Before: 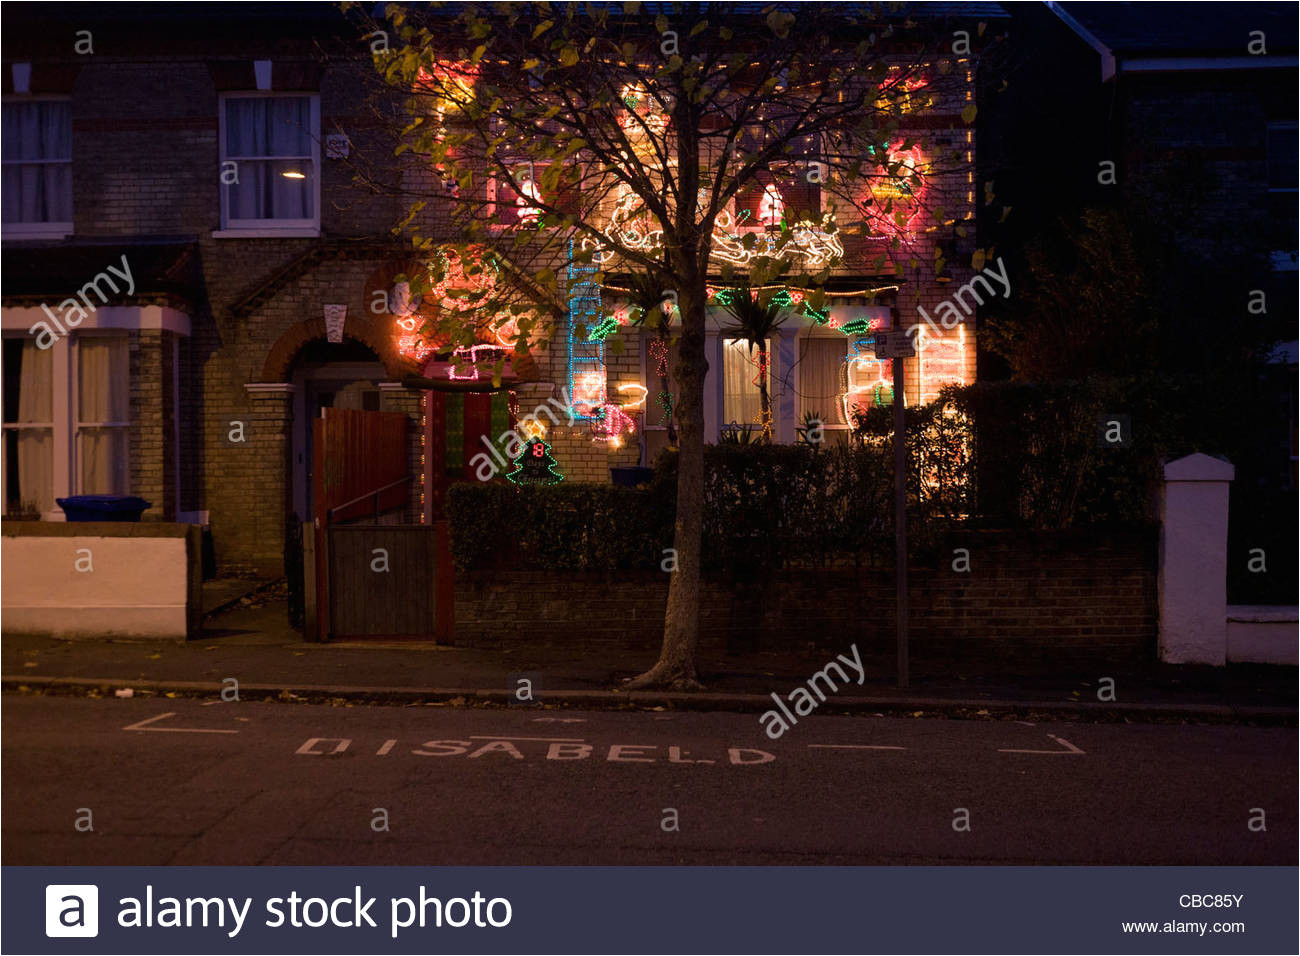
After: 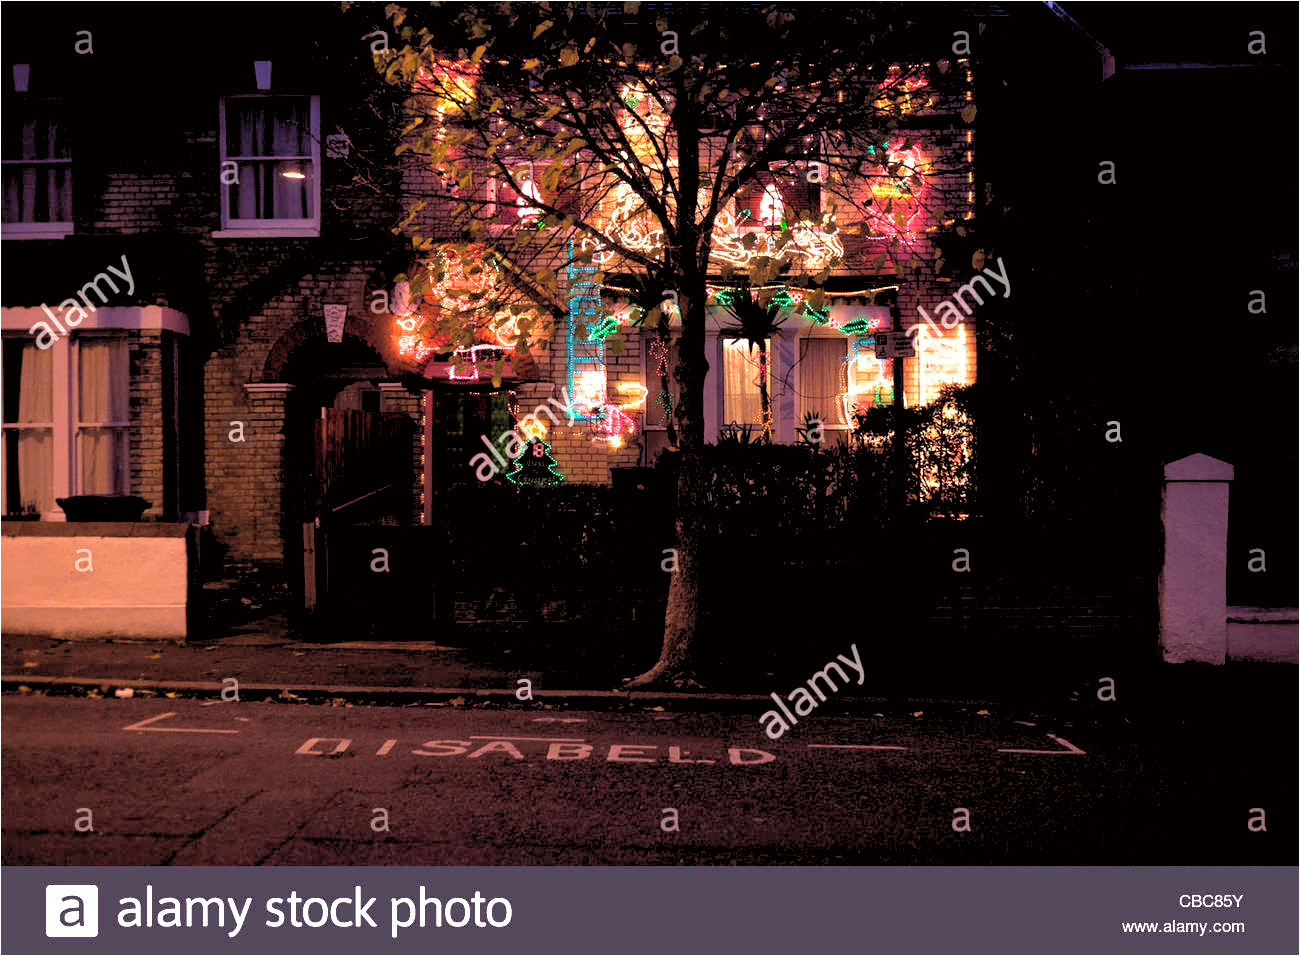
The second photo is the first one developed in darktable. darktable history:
tone curve: curves: ch0 [(0, 0) (0.045, 0.074) (0.883, 0.858) (1, 1)]; ch1 [(0, 0) (0.149, 0.074) (0.379, 0.327) (0.427, 0.401) (0.489, 0.479) (0.505, 0.515) (0.537, 0.573) (0.563, 0.599) (1, 1)]; ch2 [(0, 0) (0.307, 0.298) (0.388, 0.375) (0.443, 0.456) (0.485, 0.492) (1, 1)], color space Lab, independent channels, preserve colors none
exposure: black level correction -0.005, exposure 1.002 EV, compensate highlight preservation false
rgb levels: levels [[0.034, 0.472, 0.904], [0, 0.5, 1], [0, 0.5, 1]]
